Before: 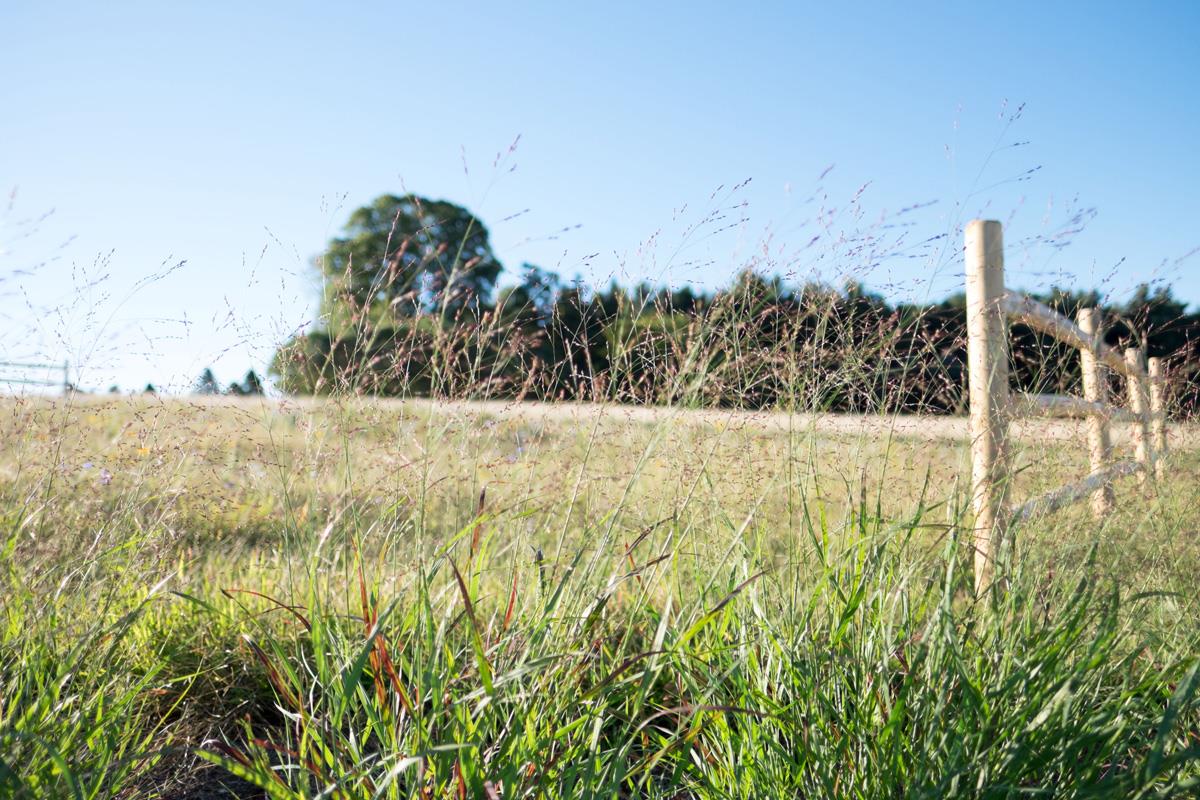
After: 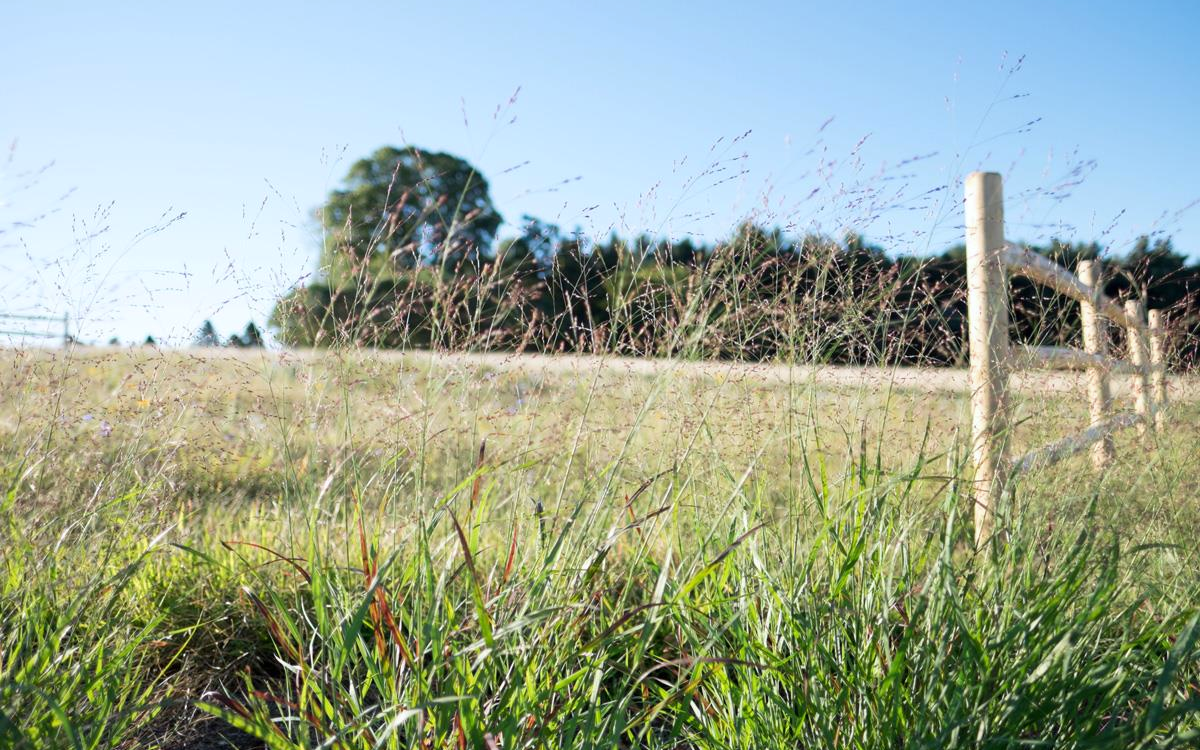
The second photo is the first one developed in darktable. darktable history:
crop and rotate: top 6.25%
white balance: red 0.986, blue 1.01
